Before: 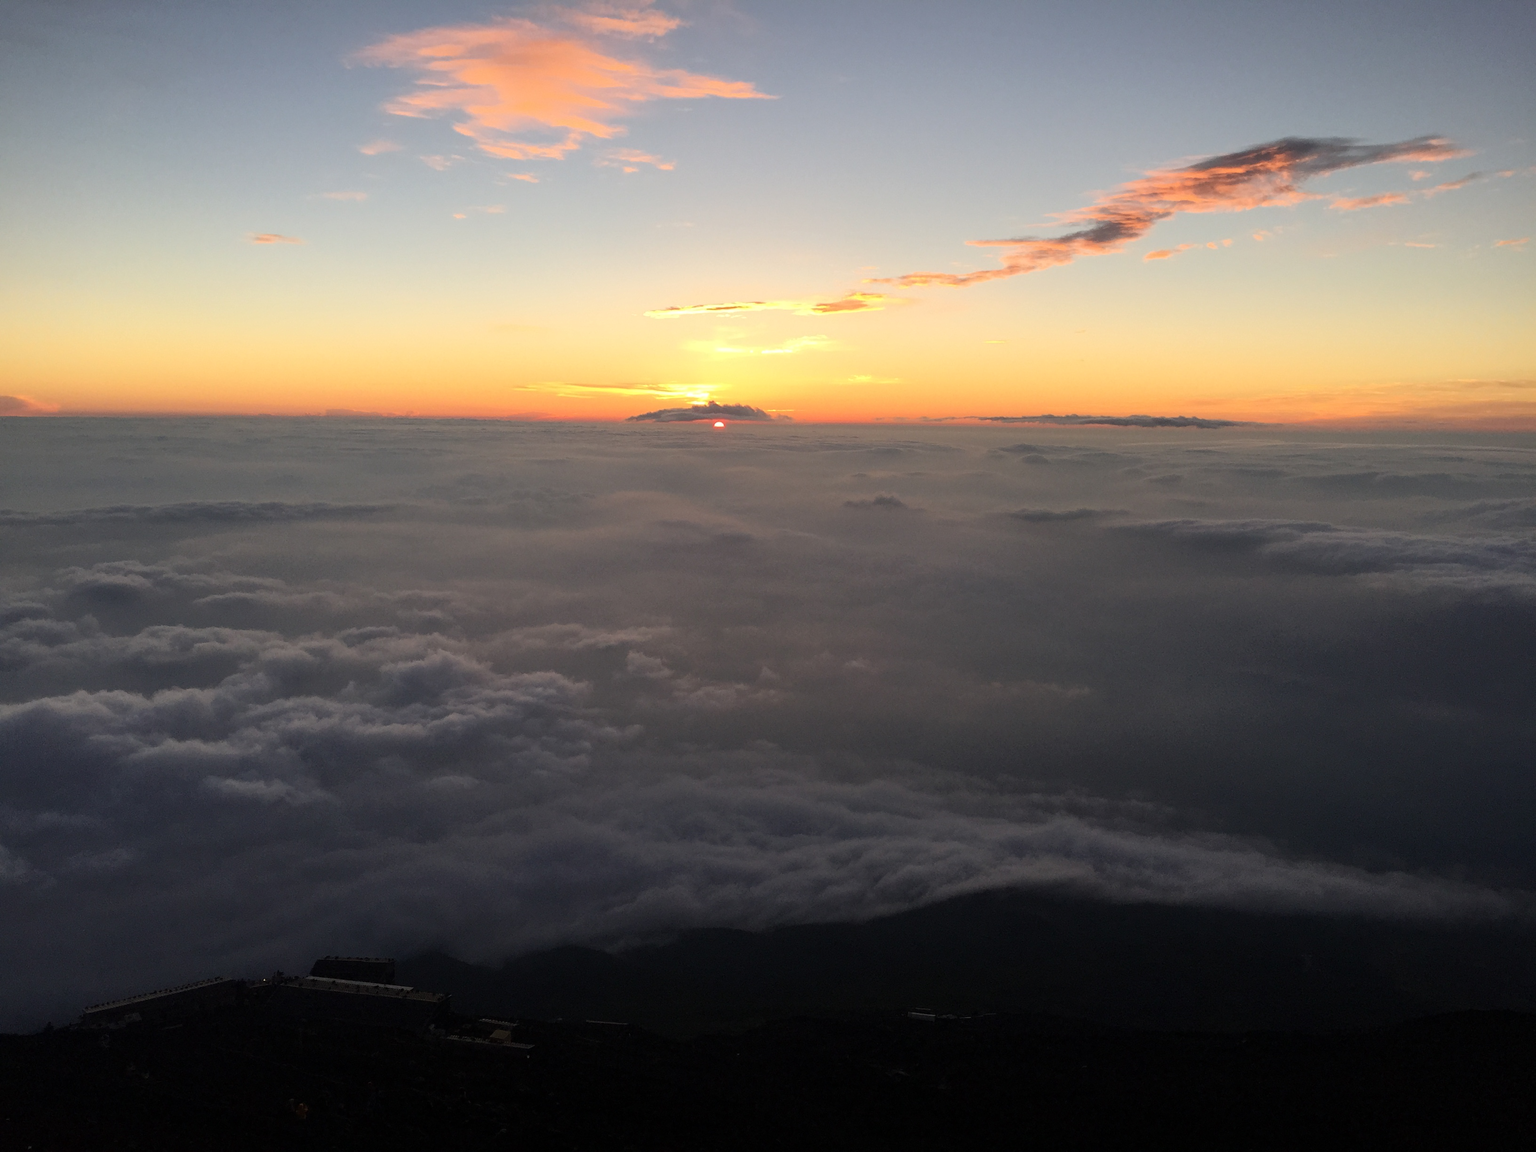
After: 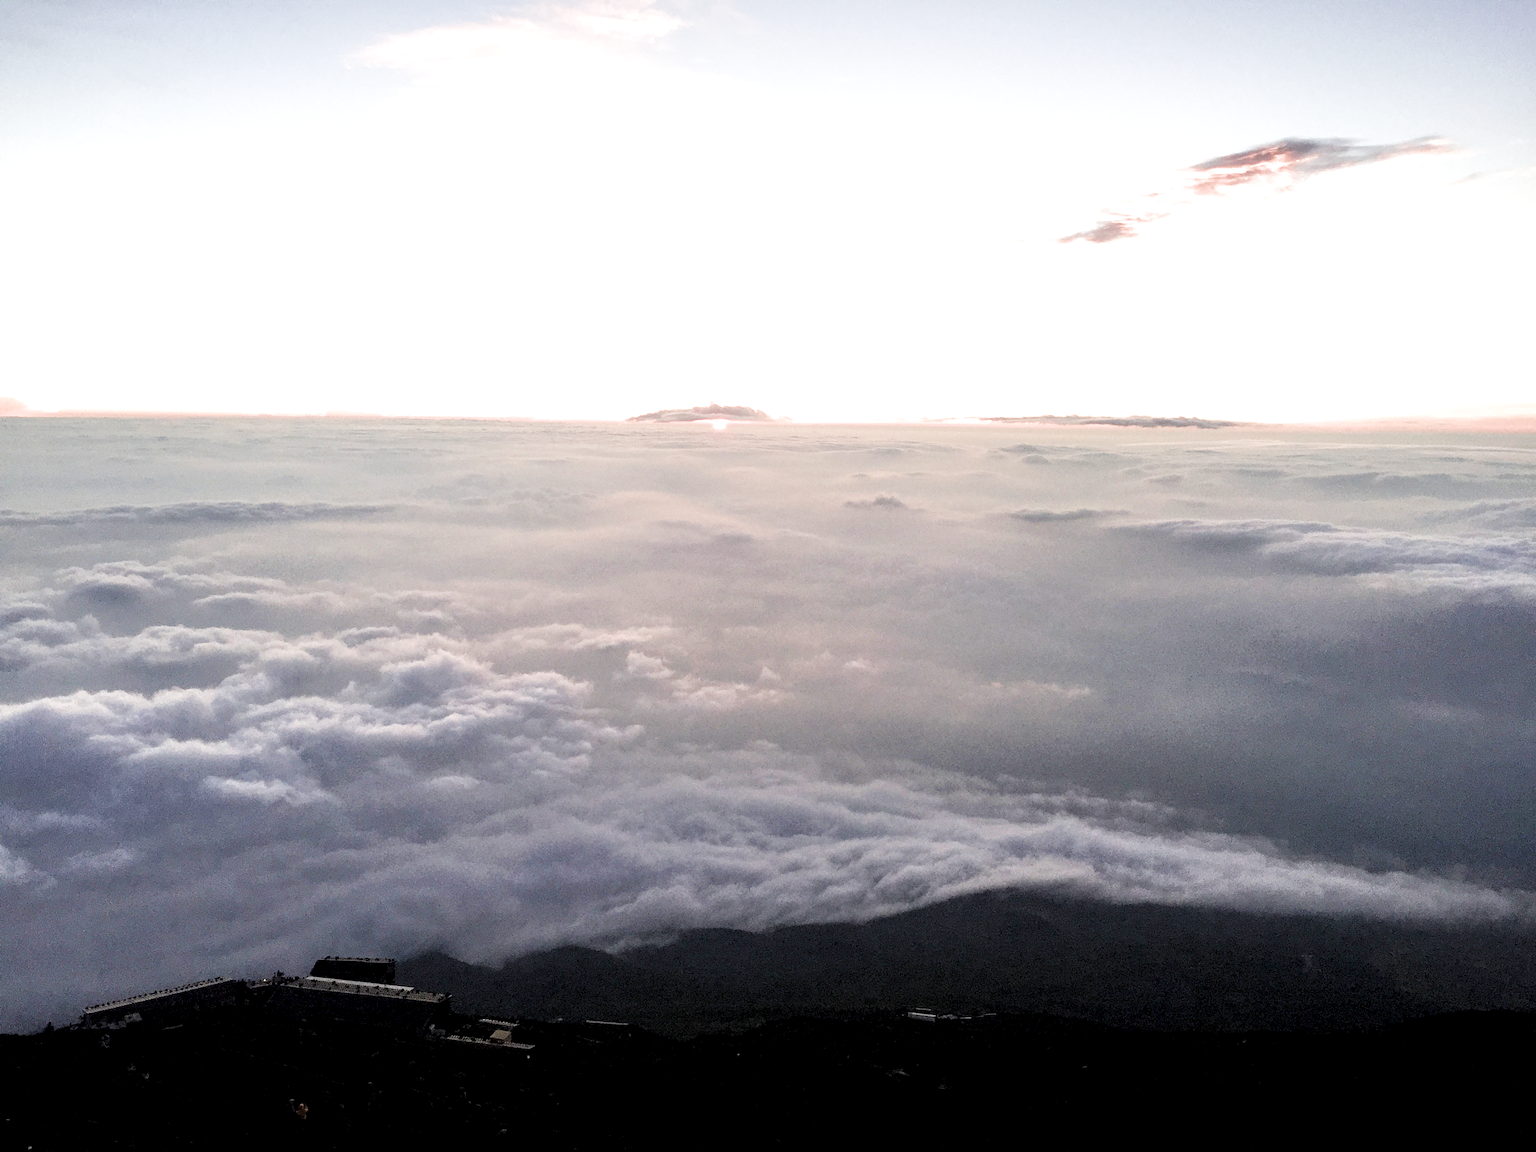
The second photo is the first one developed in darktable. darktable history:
tone equalizer: on, module defaults
exposure: black level correction 0.001, exposure 2.672 EV, compensate highlight preservation false
local contrast: detail 152%
filmic rgb: black relative exposure -7.65 EV, white relative exposure 4.56 EV, hardness 3.61, color science v4 (2020)
